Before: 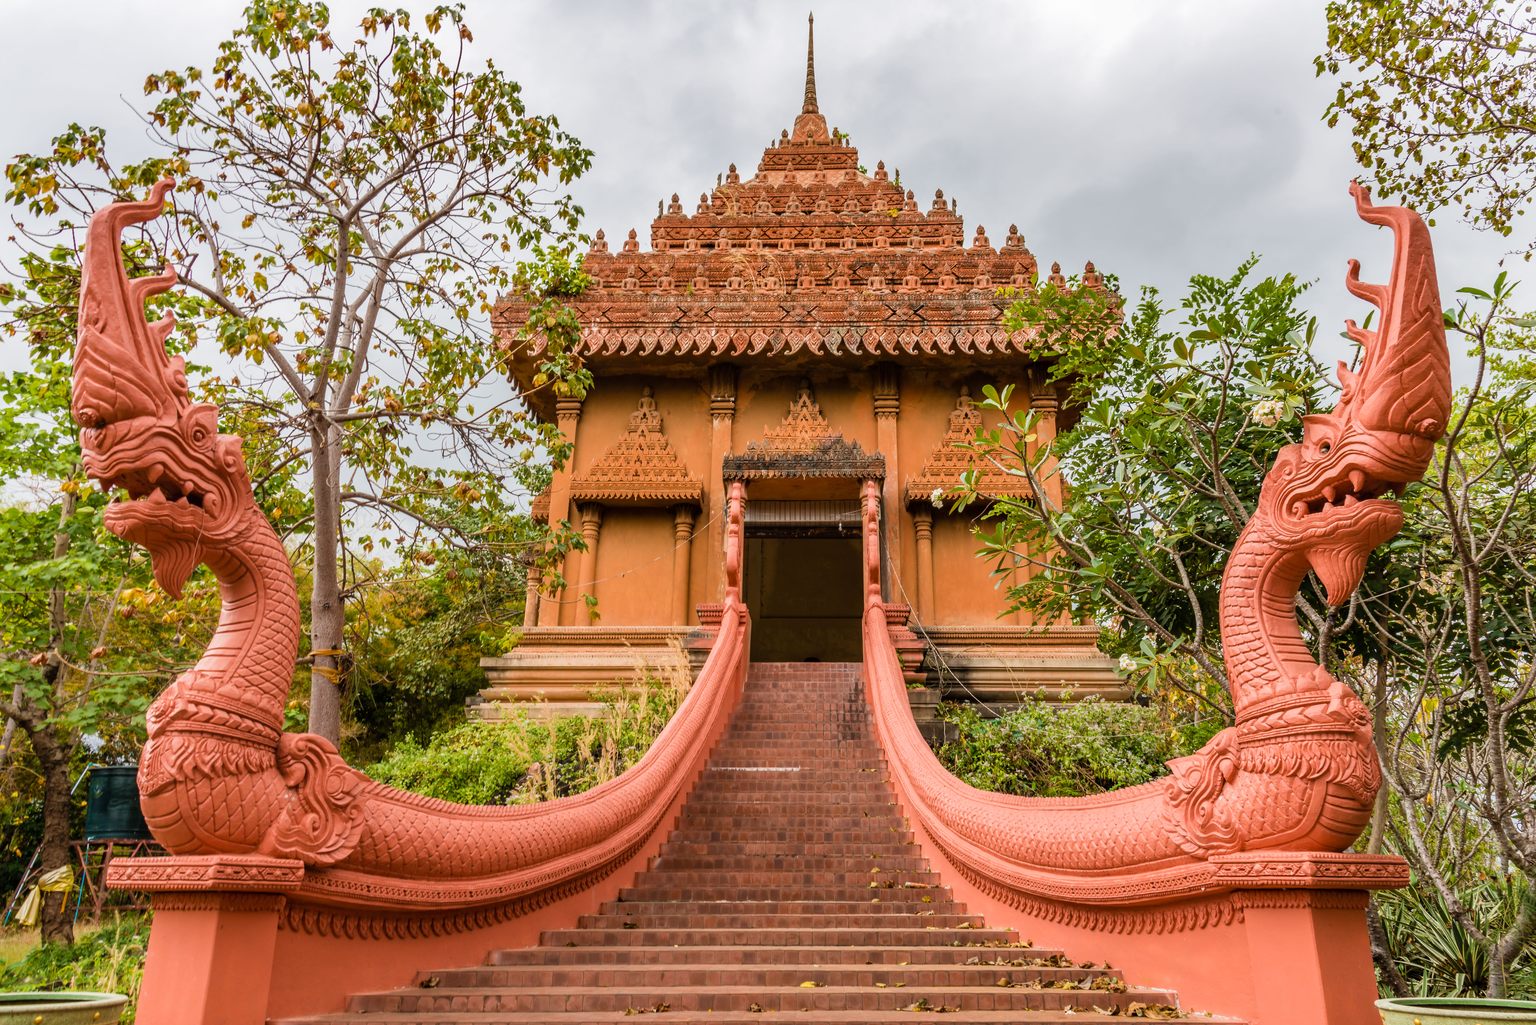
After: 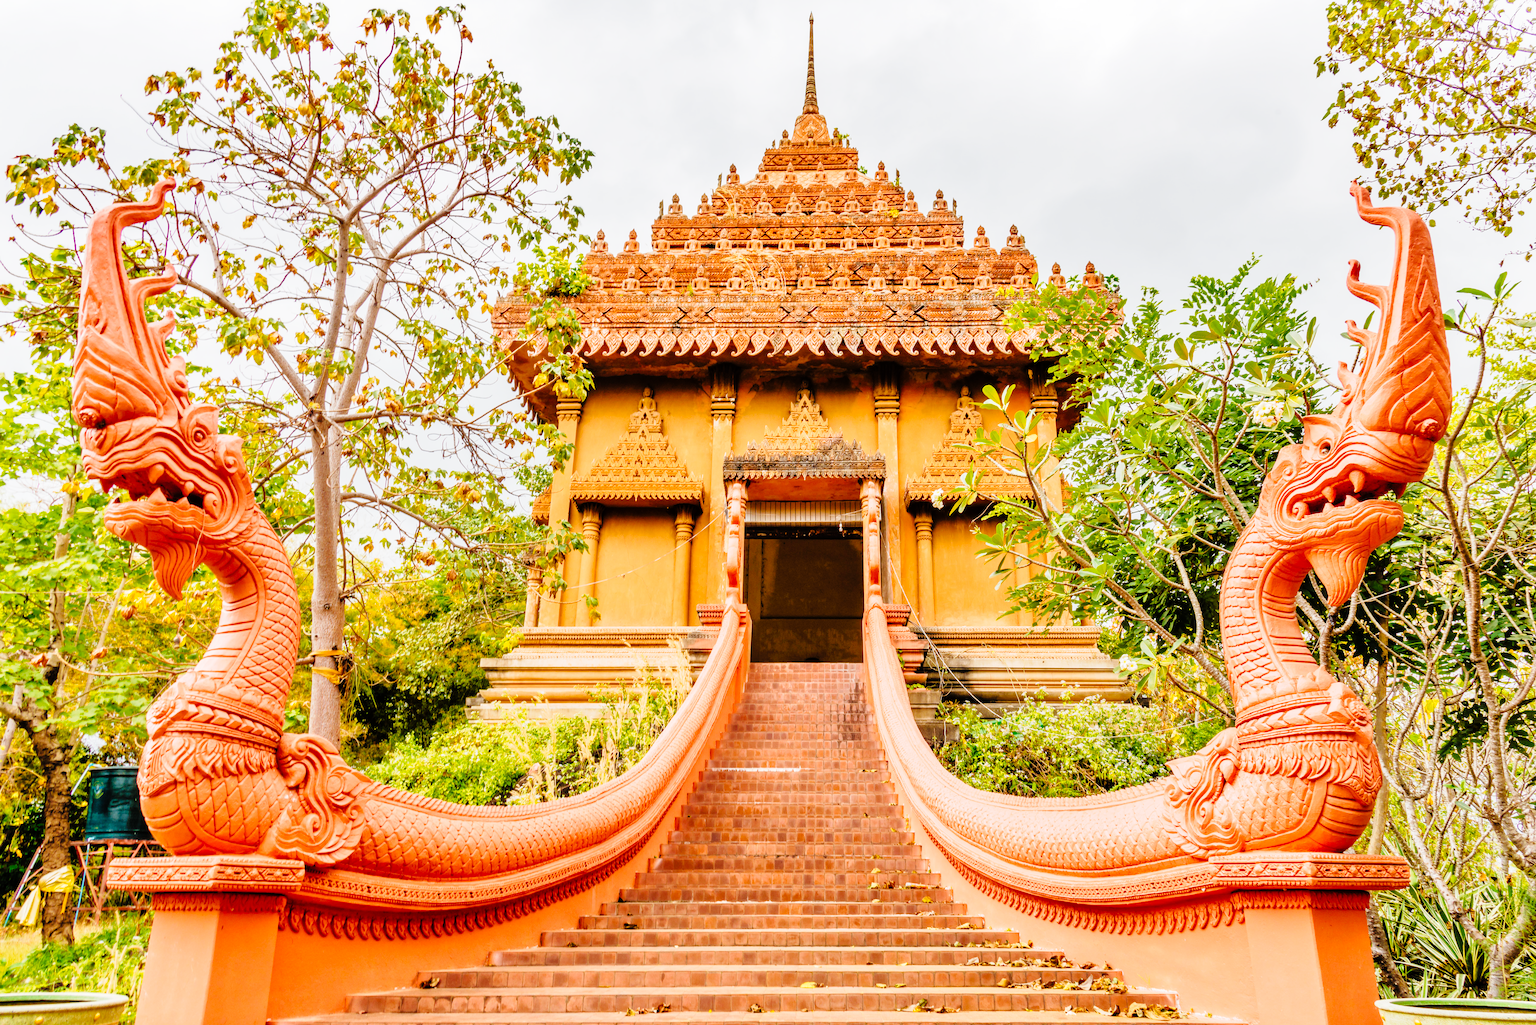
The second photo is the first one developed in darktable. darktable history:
exposure: exposure 0.014 EV, compensate highlight preservation false
tone curve: curves: ch0 [(0, 0) (0.003, 0.001) (0.011, 0.004) (0.025, 0.009) (0.044, 0.016) (0.069, 0.025) (0.1, 0.036) (0.136, 0.059) (0.177, 0.103) (0.224, 0.175) (0.277, 0.274) (0.335, 0.395) (0.399, 0.52) (0.468, 0.635) (0.543, 0.733) (0.623, 0.817) (0.709, 0.888) (0.801, 0.93) (0.898, 0.964) (1, 1)], preserve colors none
tone equalizer: -7 EV 0.165 EV, -6 EV 0.6 EV, -5 EV 1.15 EV, -4 EV 1.3 EV, -3 EV 1.13 EV, -2 EV 0.6 EV, -1 EV 0.145 EV
